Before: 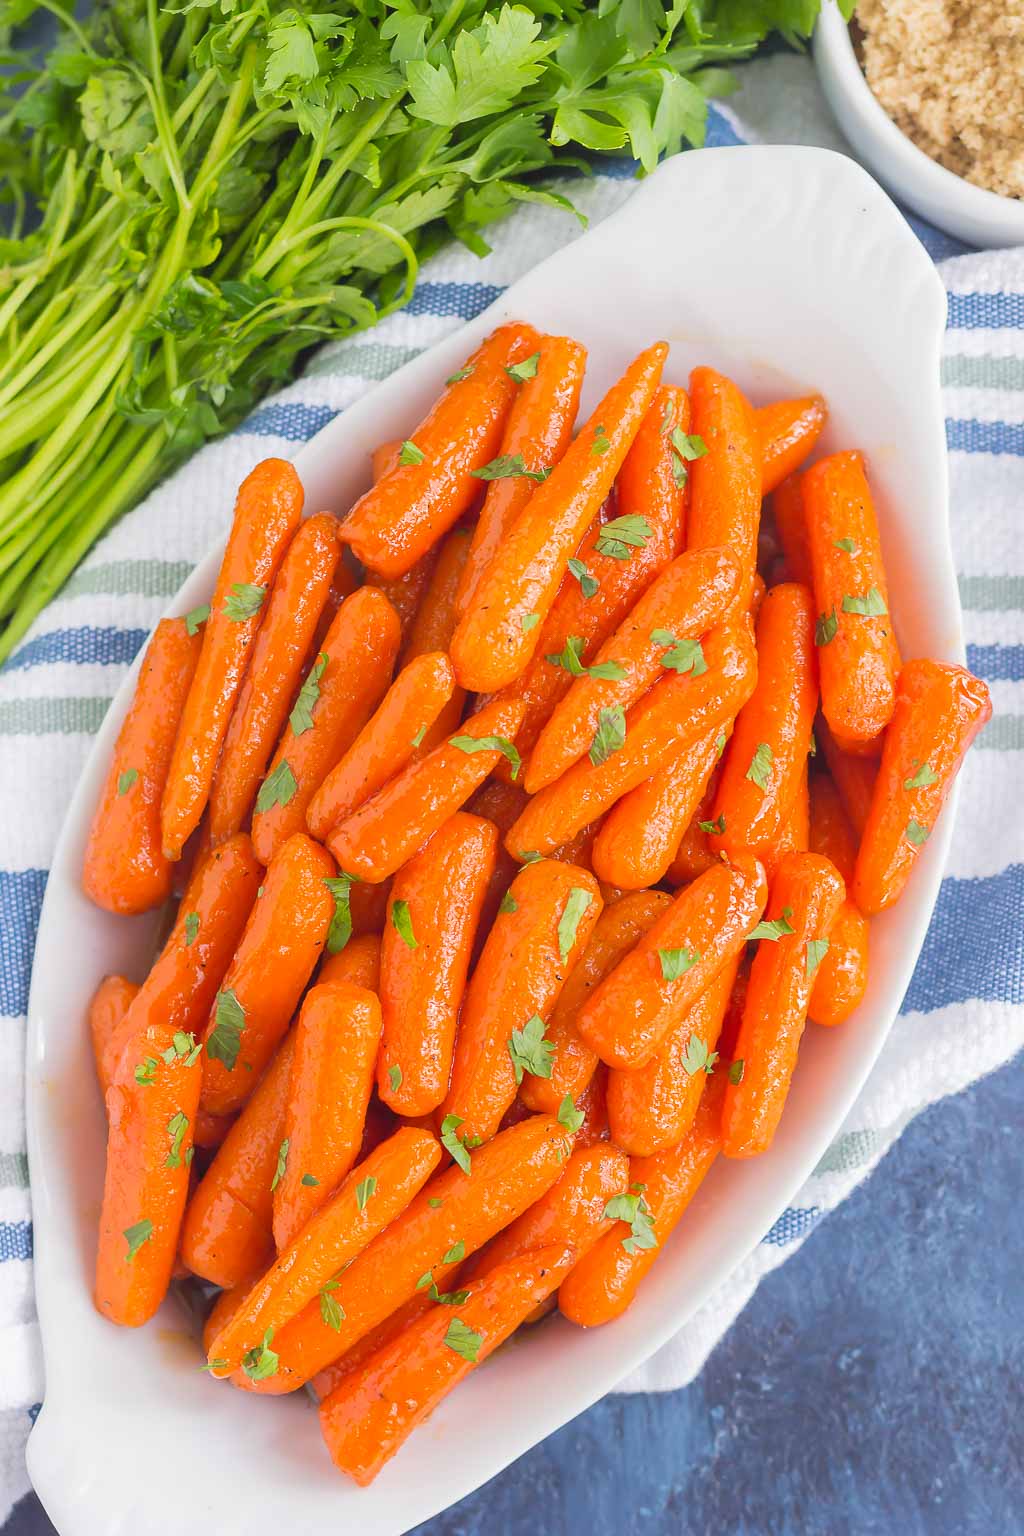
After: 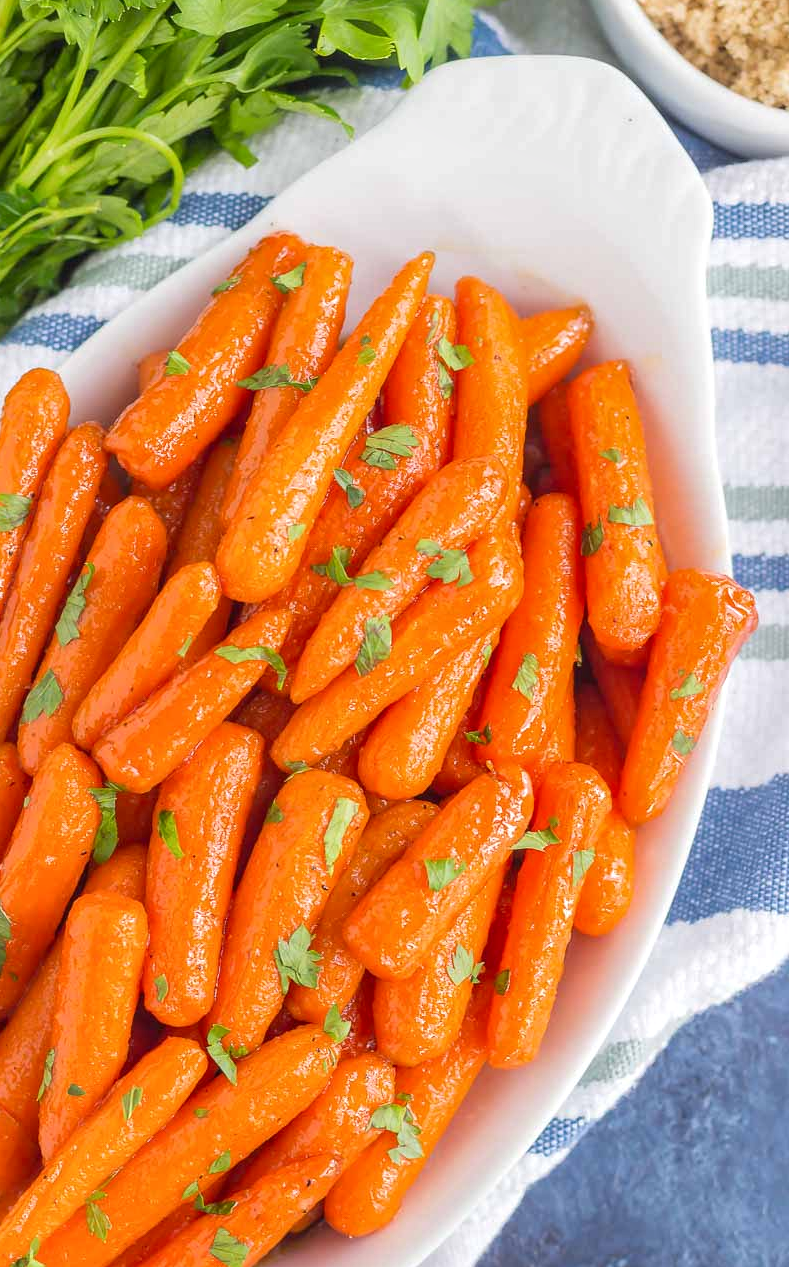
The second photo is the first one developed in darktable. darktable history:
local contrast: on, module defaults
crop: left 22.888%, top 5.895%, bottom 11.587%
